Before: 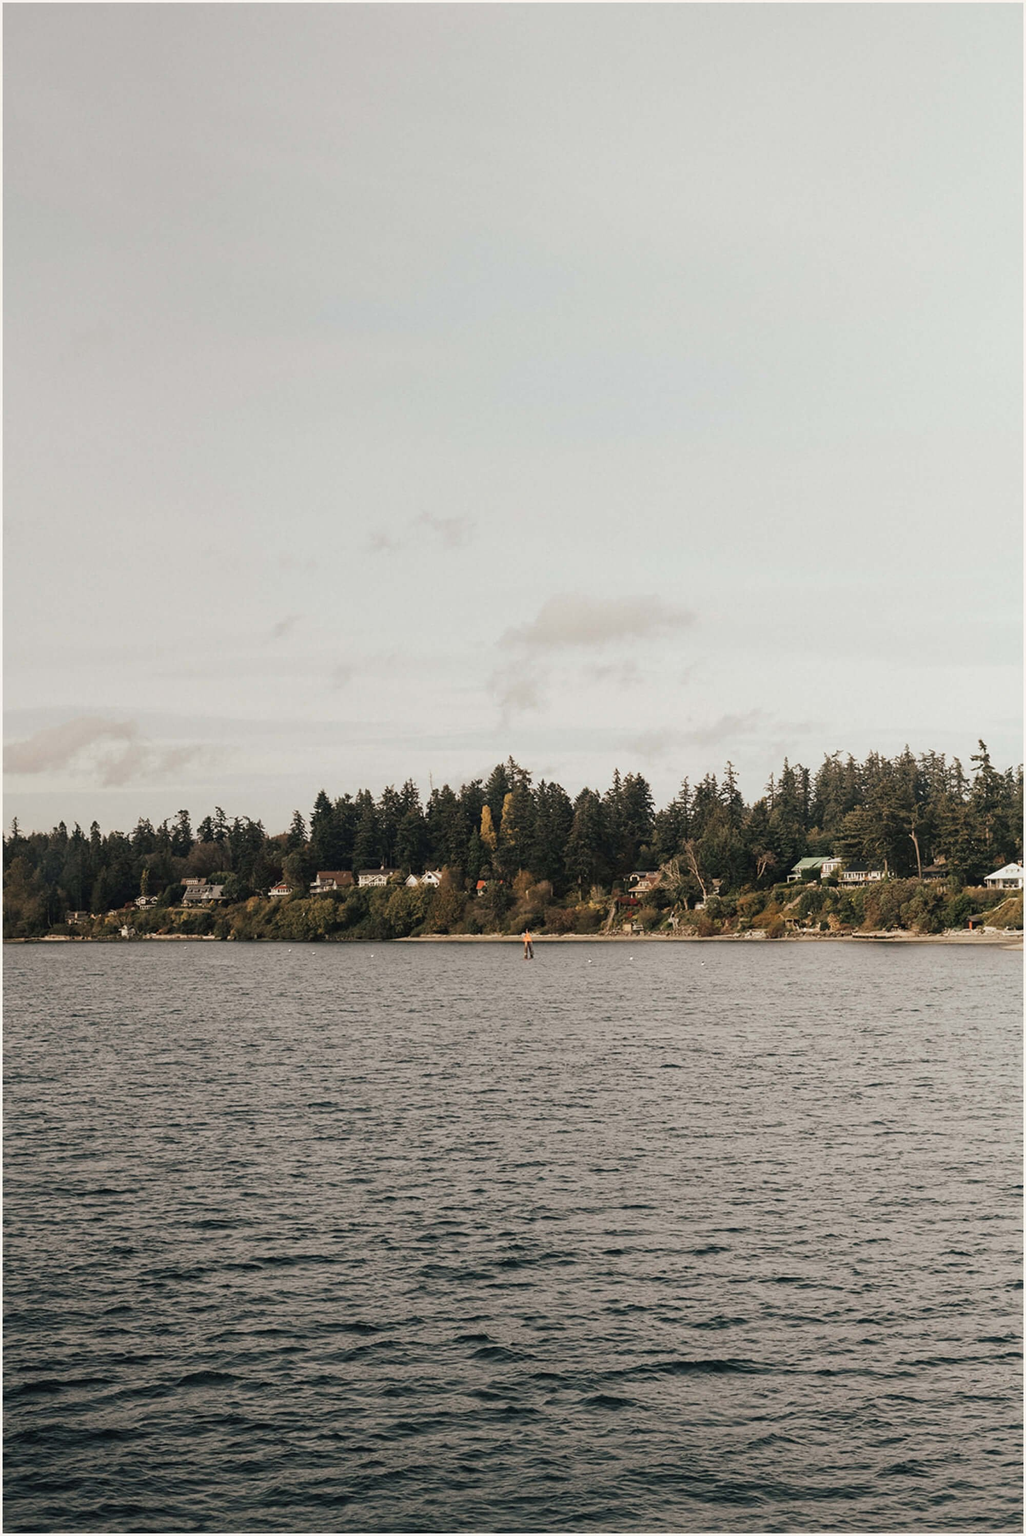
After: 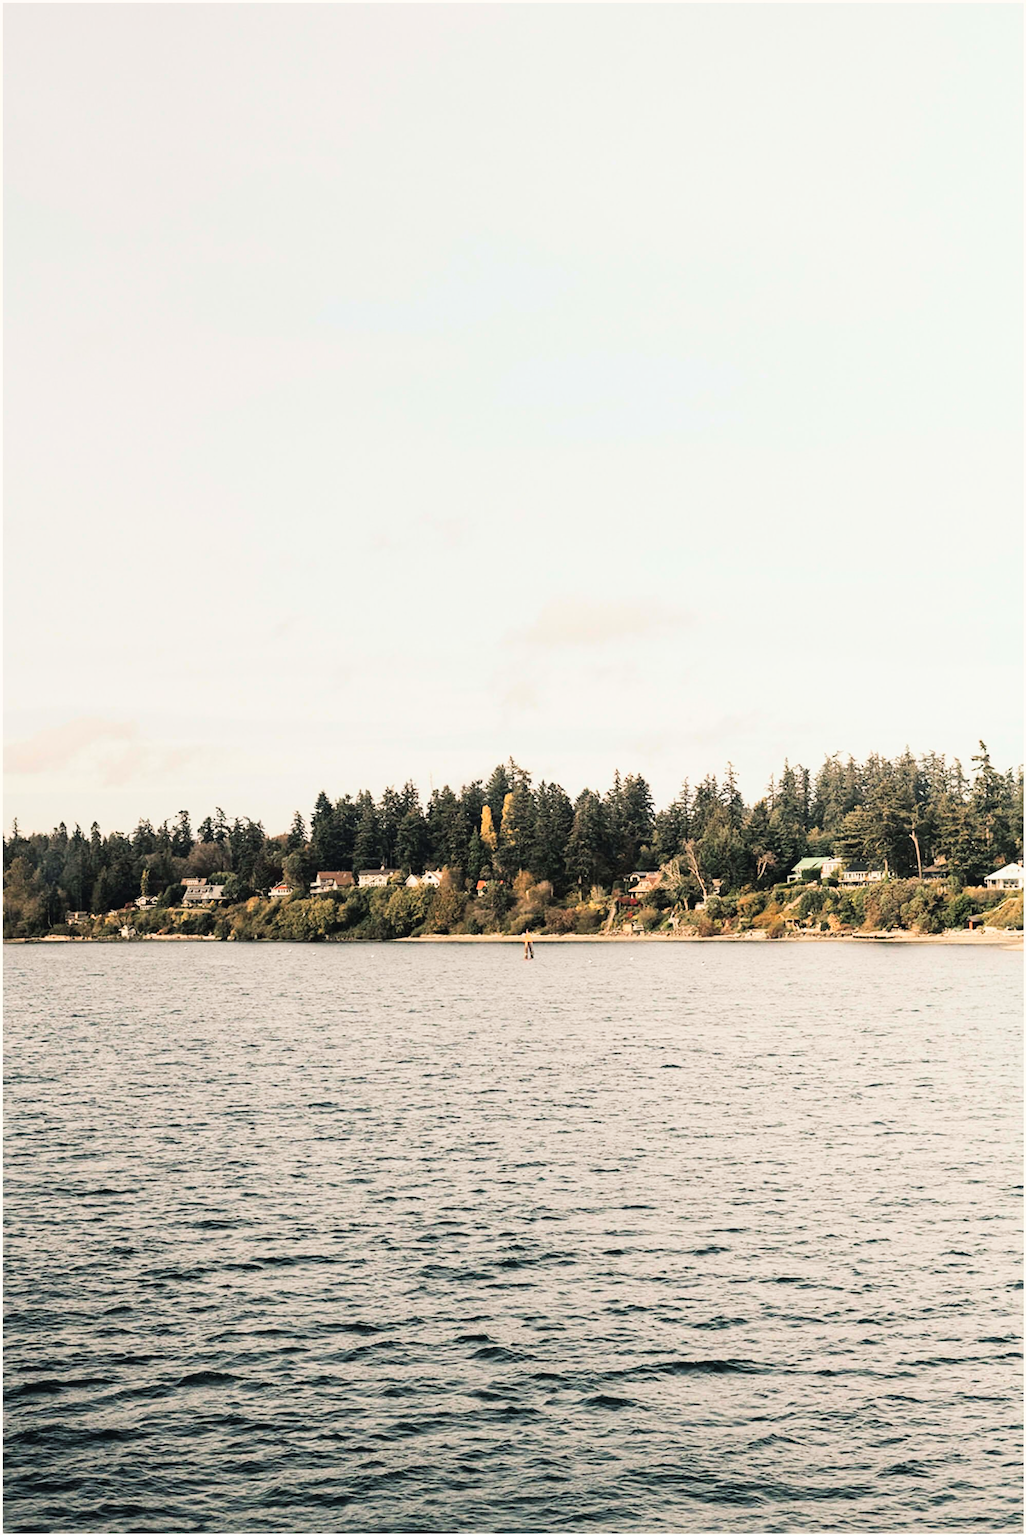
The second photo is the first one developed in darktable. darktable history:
tone equalizer: on, module defaults
tone curve: curves: ch0 [(0, 0) (0.084, 0.074) (0.2, 0.297) (0.363, 0.591) (0.495, 0.765) (0.68, 0.901) (0.851, 0.967) (1, 1)], color space Lab, linked channels, preserve colors none
